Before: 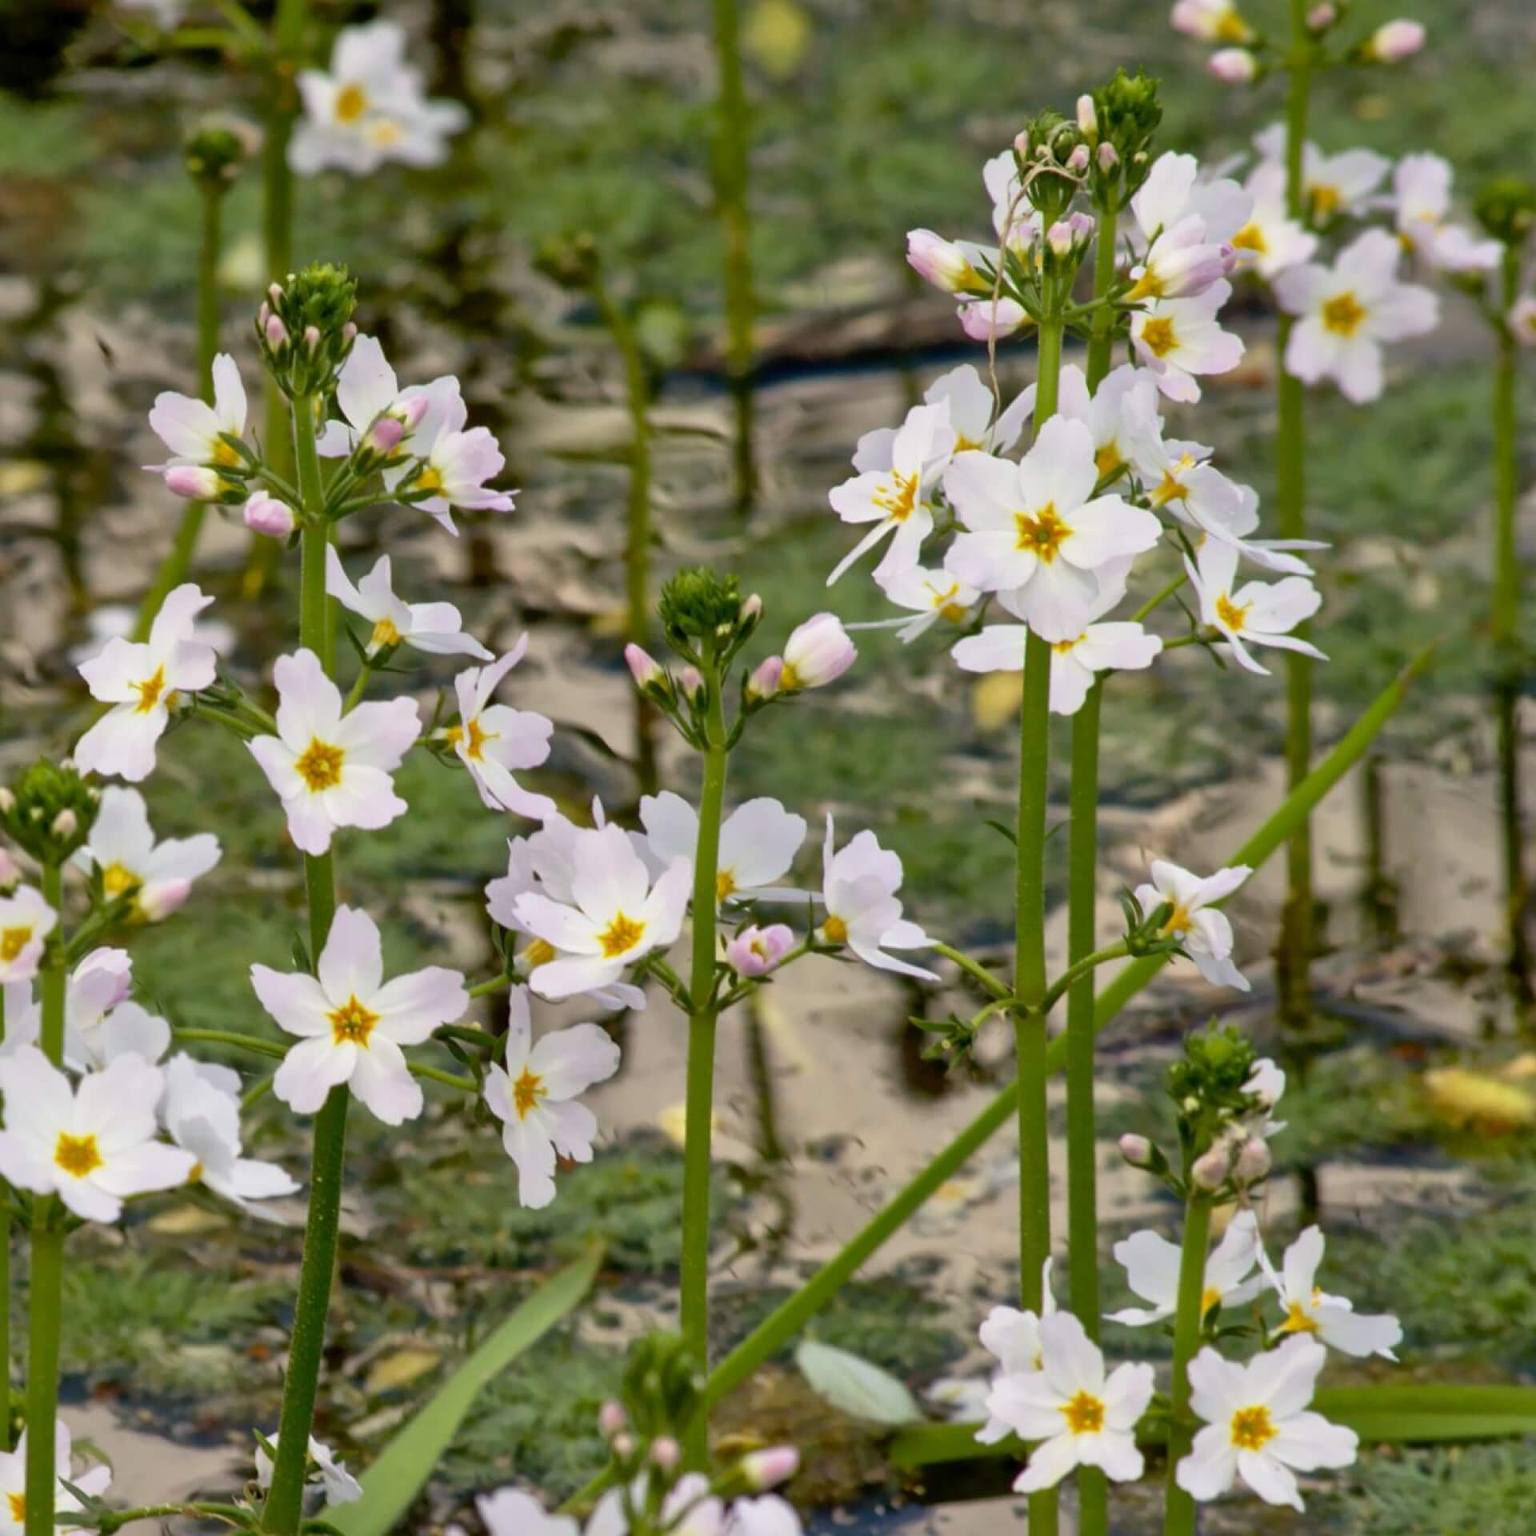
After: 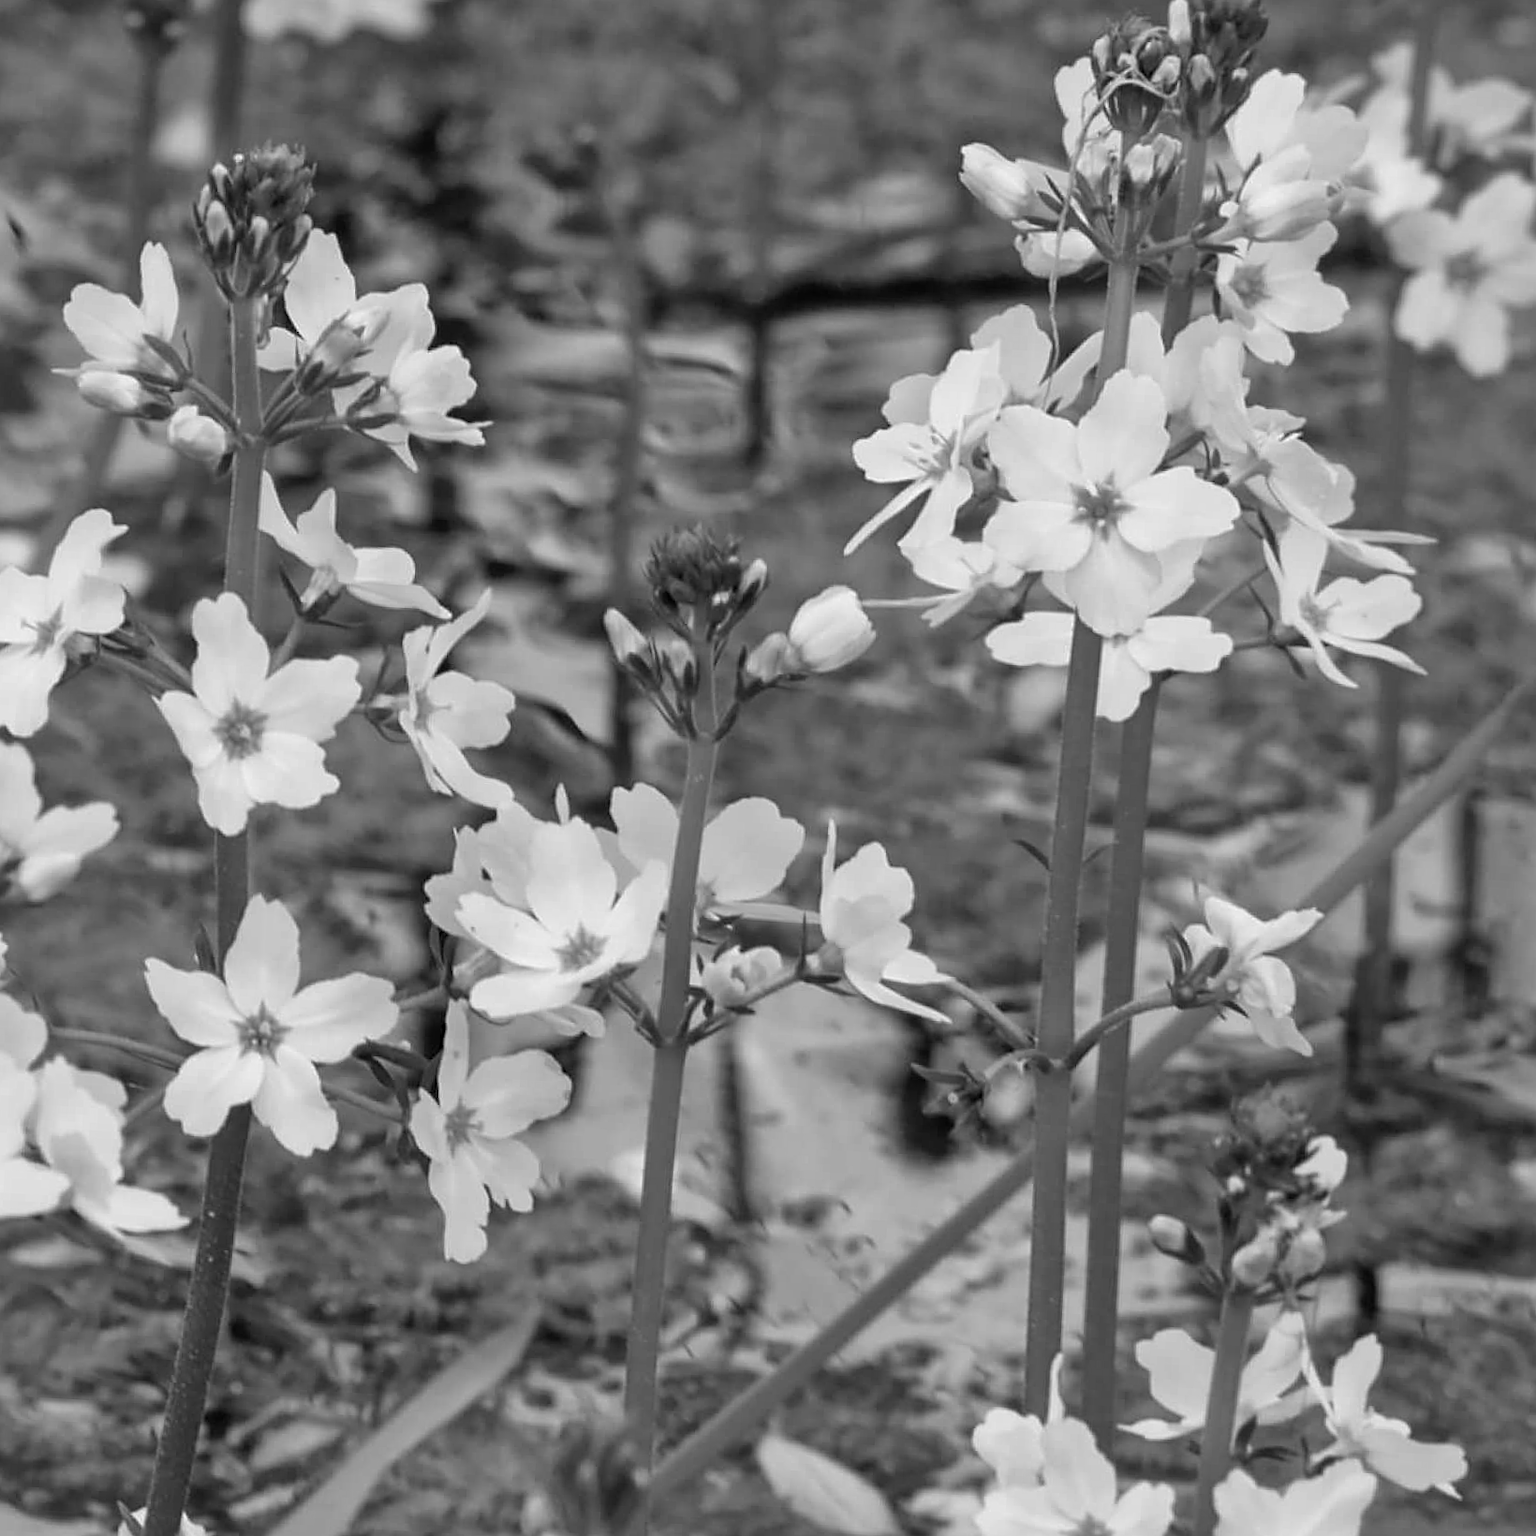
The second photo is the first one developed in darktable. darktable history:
crop and rotate: angle -3.27°, left 5.211%, top 5.211%, right 4.607%, bottom 4.607%
monochrome: on, module defaults
sharpen: amount 0.478
